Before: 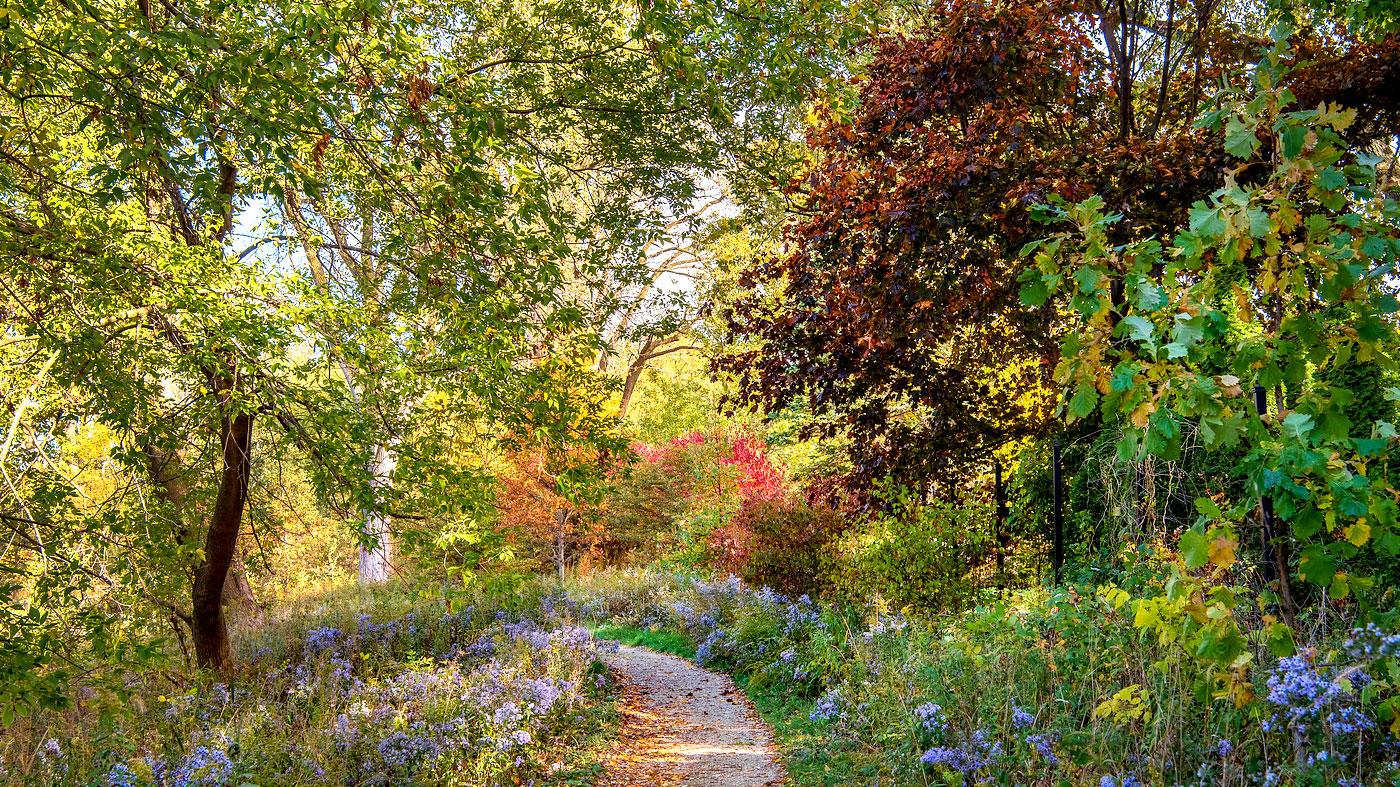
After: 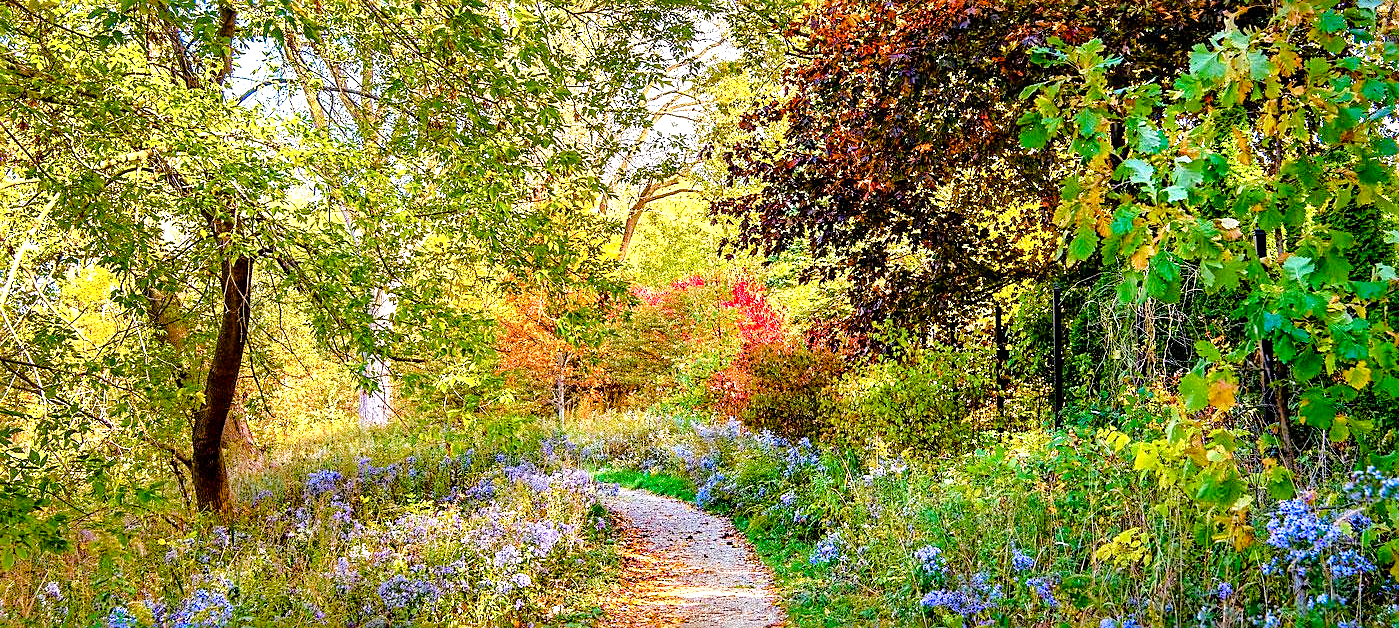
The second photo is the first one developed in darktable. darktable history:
color balance rgb: shadows lift › chroma 0.72%, shadows lift › hue 112.19°, perceptual saturation grading › global saturation 27.13%, perceptual saturation grading › highlights -28.922%, perceptual saturation grading › mid-tones 15.837%, perceptual saturation grading › shadows 33.66%, global vibrance 14.715%
tone equalizer: on, module defaults
exposure: black level correction 0.001, exposure 0.499 EV, compensate highlight preservation false
crop and rotate: top 20.14%
tone curve: curves: ch0 [(0, 0) (0.003, 0.003) (0.011, 0.014) (0.025, 0.027) (0.044, 0.044) (0.069, 0.064) (0.1, 0.108) (0.136, 0.153) (0.177, 0.208) (0.224, 0.275) (0.277, 0.349) (0.335, 0.422) (0.399, 0.492) (0.468, 0.557) (0.543, 0.617) (0.623, 0.682) (0.709, 0.745) (0.801, 0.826) (0.898, 0.916) (1, 1)], color space Lab, linked channels
sharpen: on, module defaults
